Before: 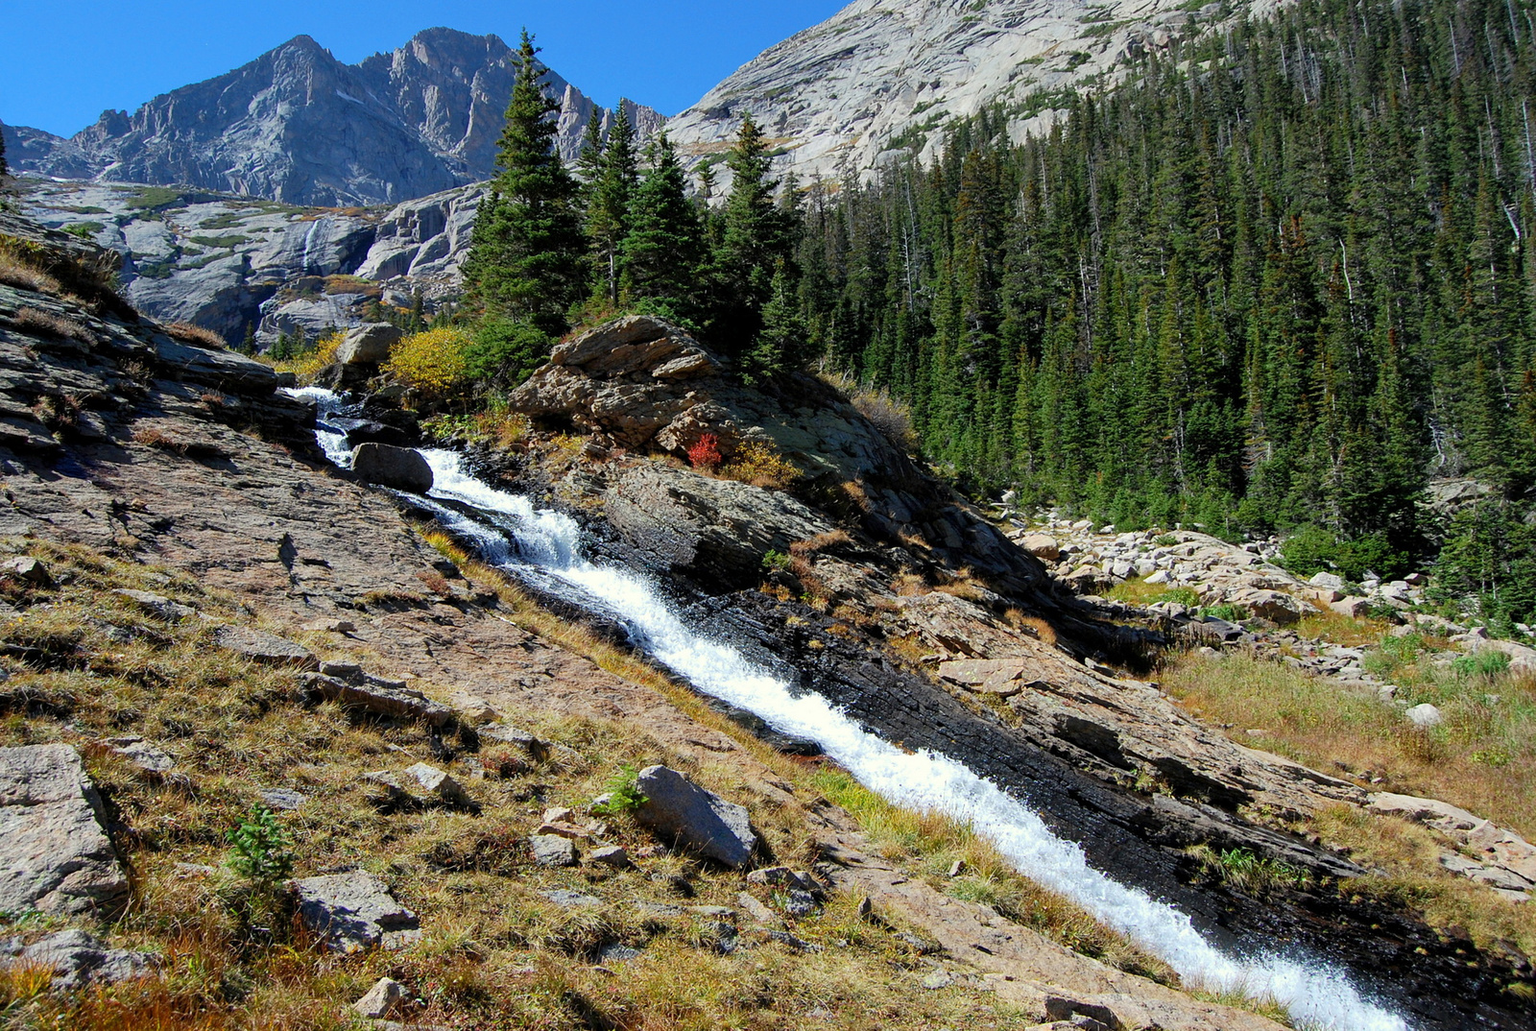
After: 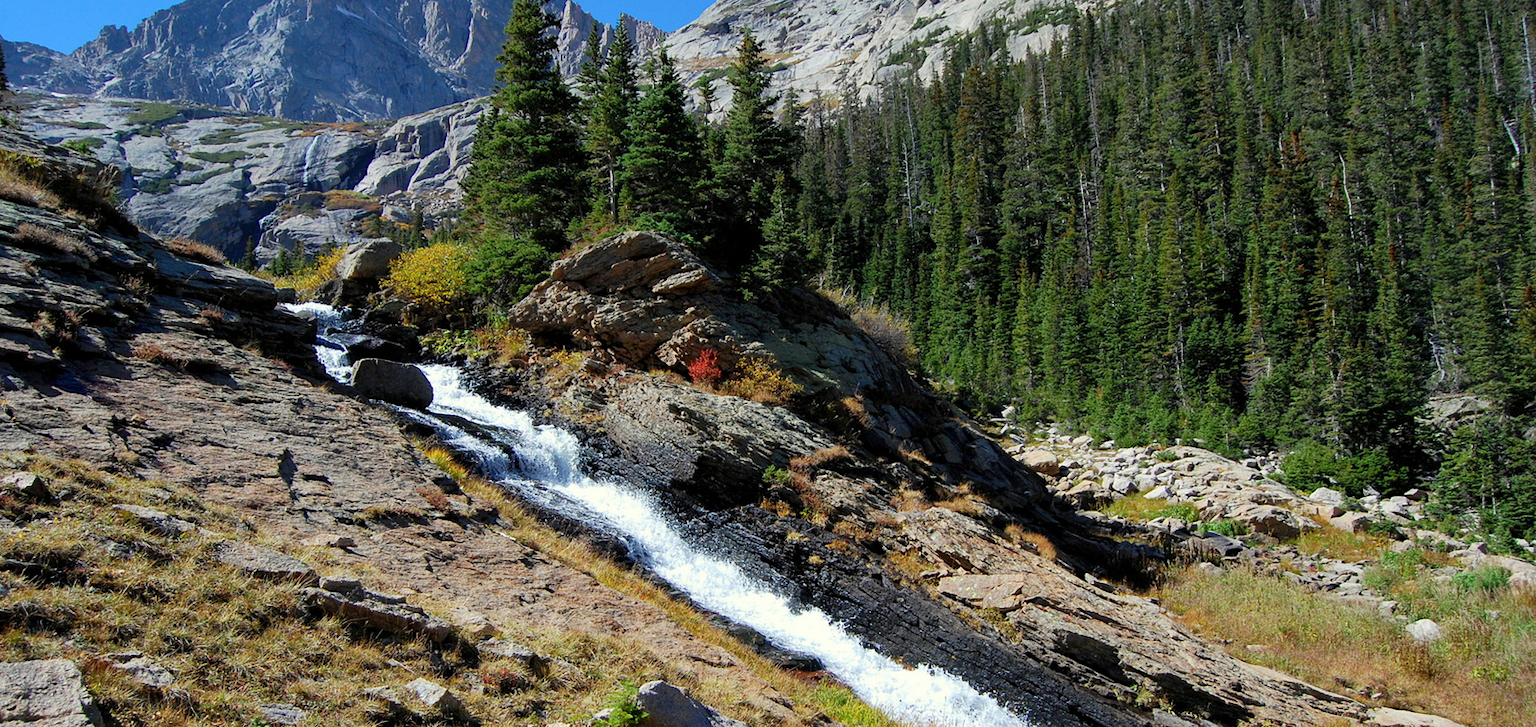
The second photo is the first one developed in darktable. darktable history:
crop and rotate: top 8.209%, bottom 21.179%
